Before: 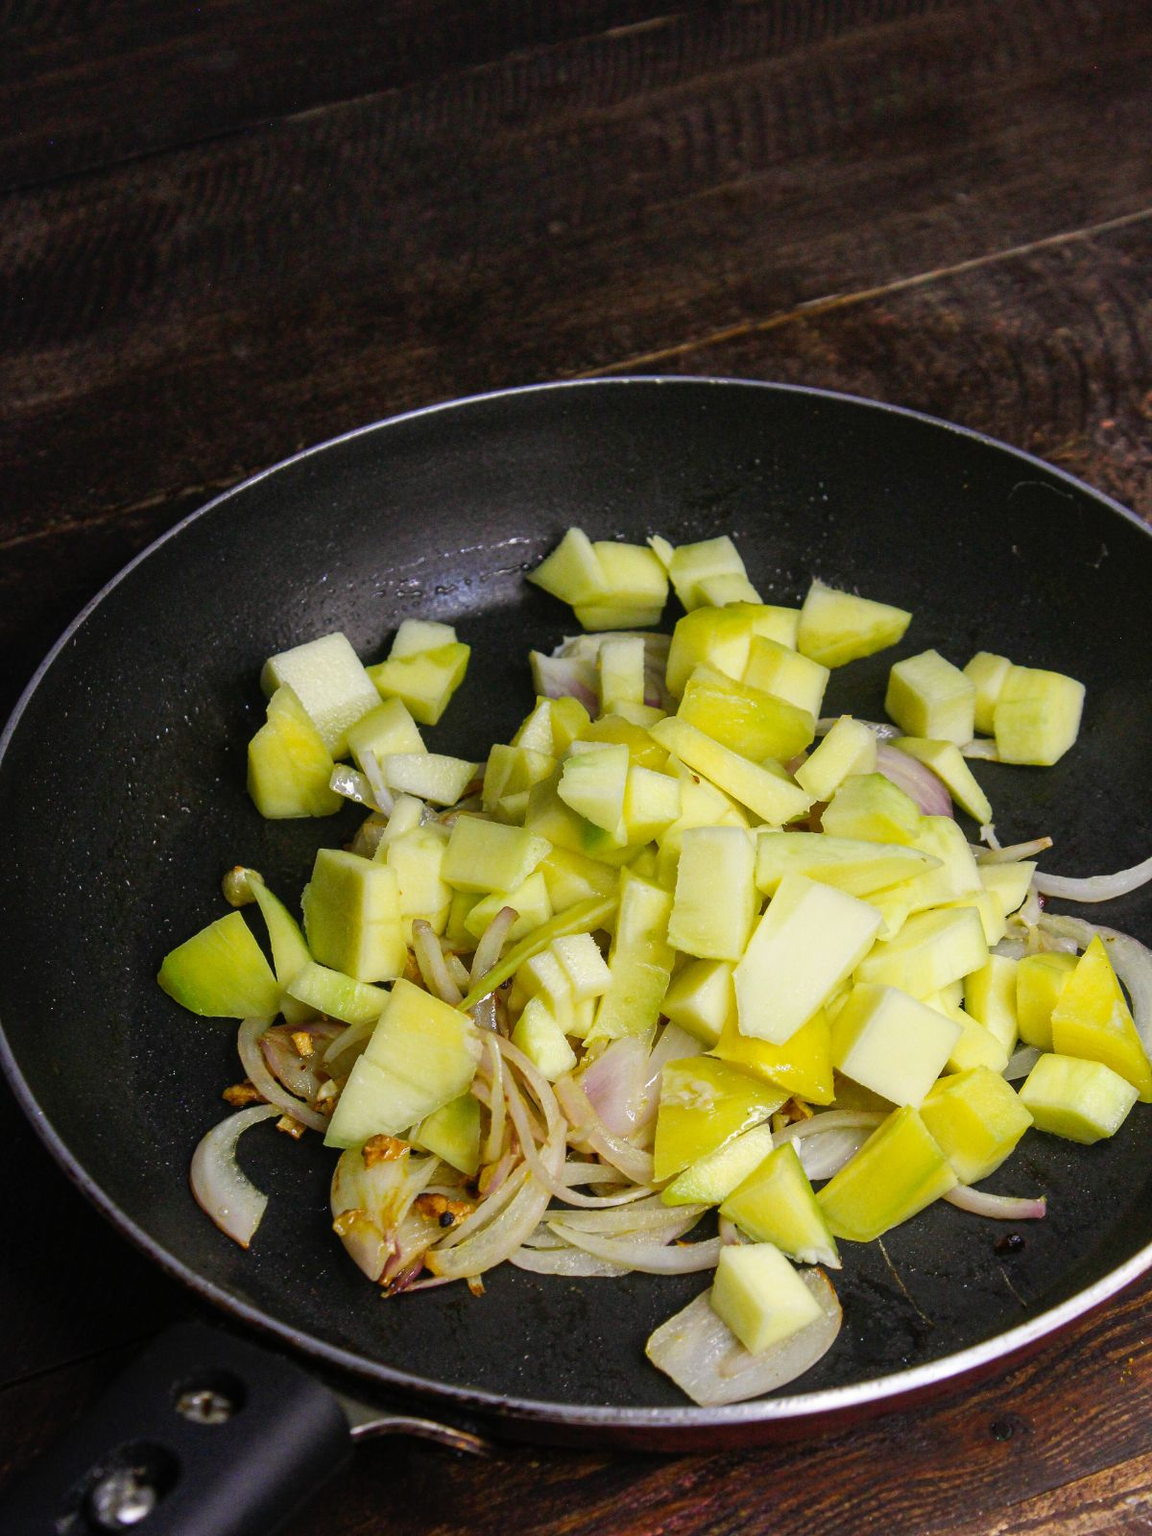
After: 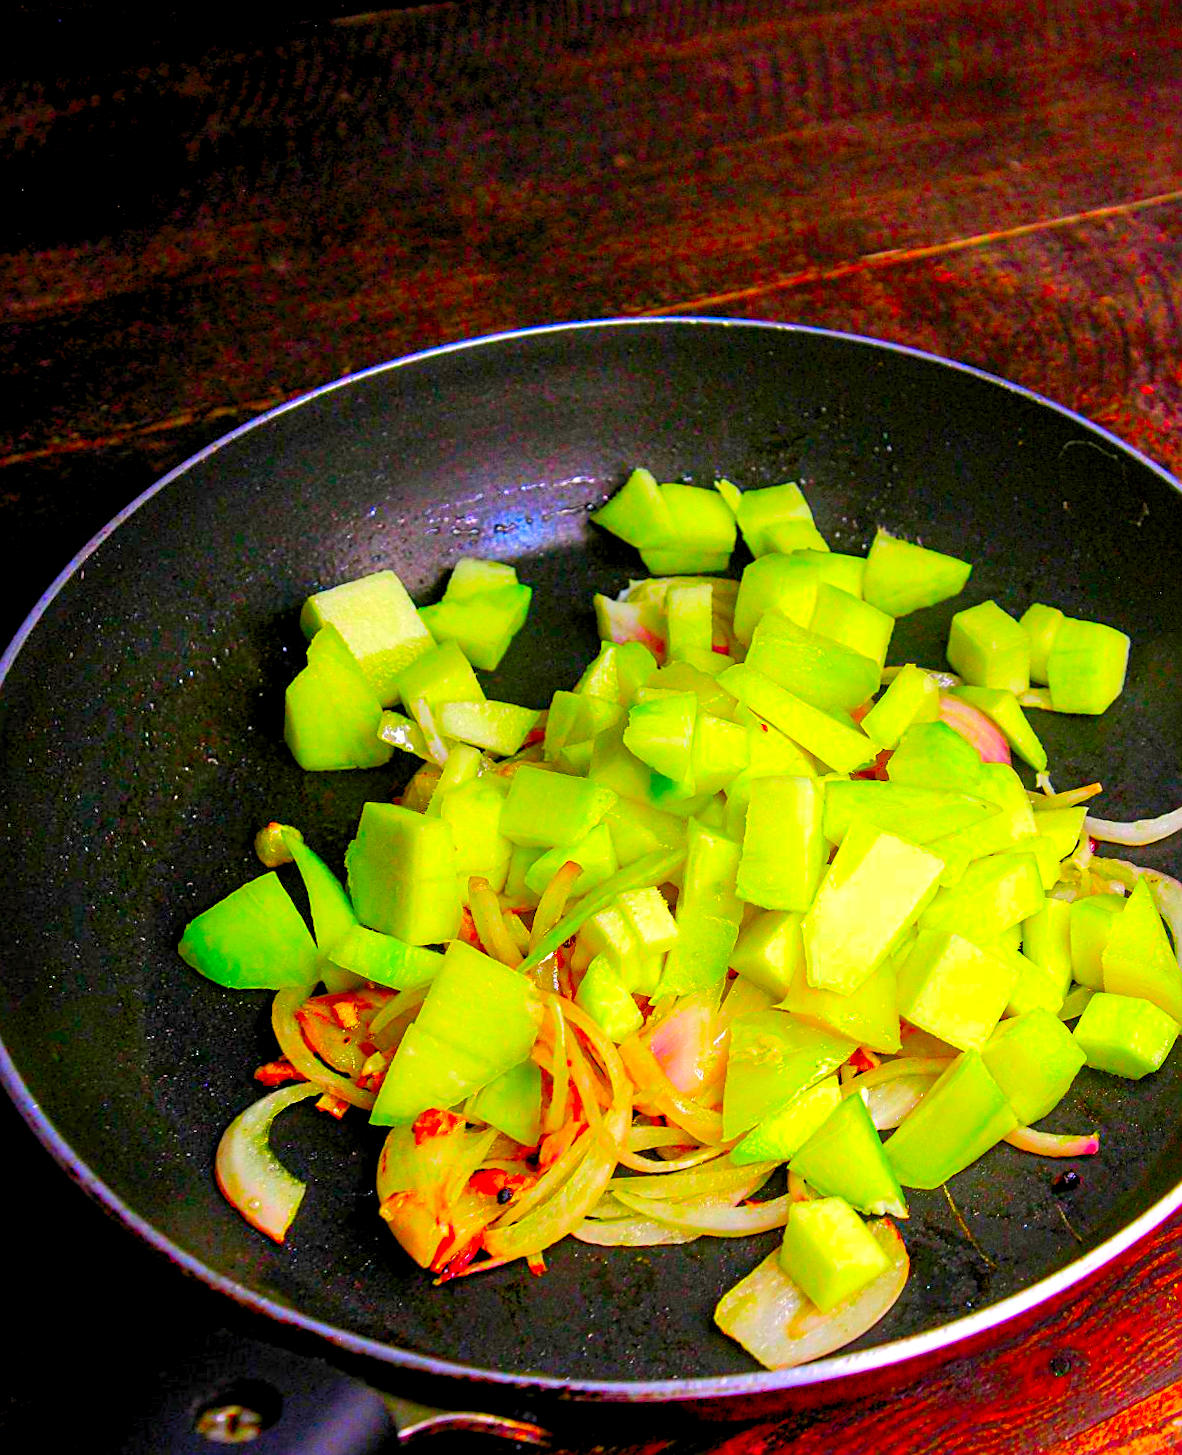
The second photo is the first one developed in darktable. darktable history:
sharpen: on, module defaults
color correction: saturation 3
levels: black 3.83%, white 90.64%, levels [0.044, 0.416, 0.908]
rotate and perspective: rotation -0.013°, lens shift (vertical) -0.027, lens shift (horizontal) 0.178, crop left 0.016, crop right 0.989, crop top 0.082, crop bottom 0.918
contrast brightness saturation: saturation 0.13
tone equalizer: -8 EV -1.84 EV, -7 EV -1.16 EV, -6 EV -1.62 EV, smoothing diameter 25%, edges refinement/feathering 10, preserve details guided filter
